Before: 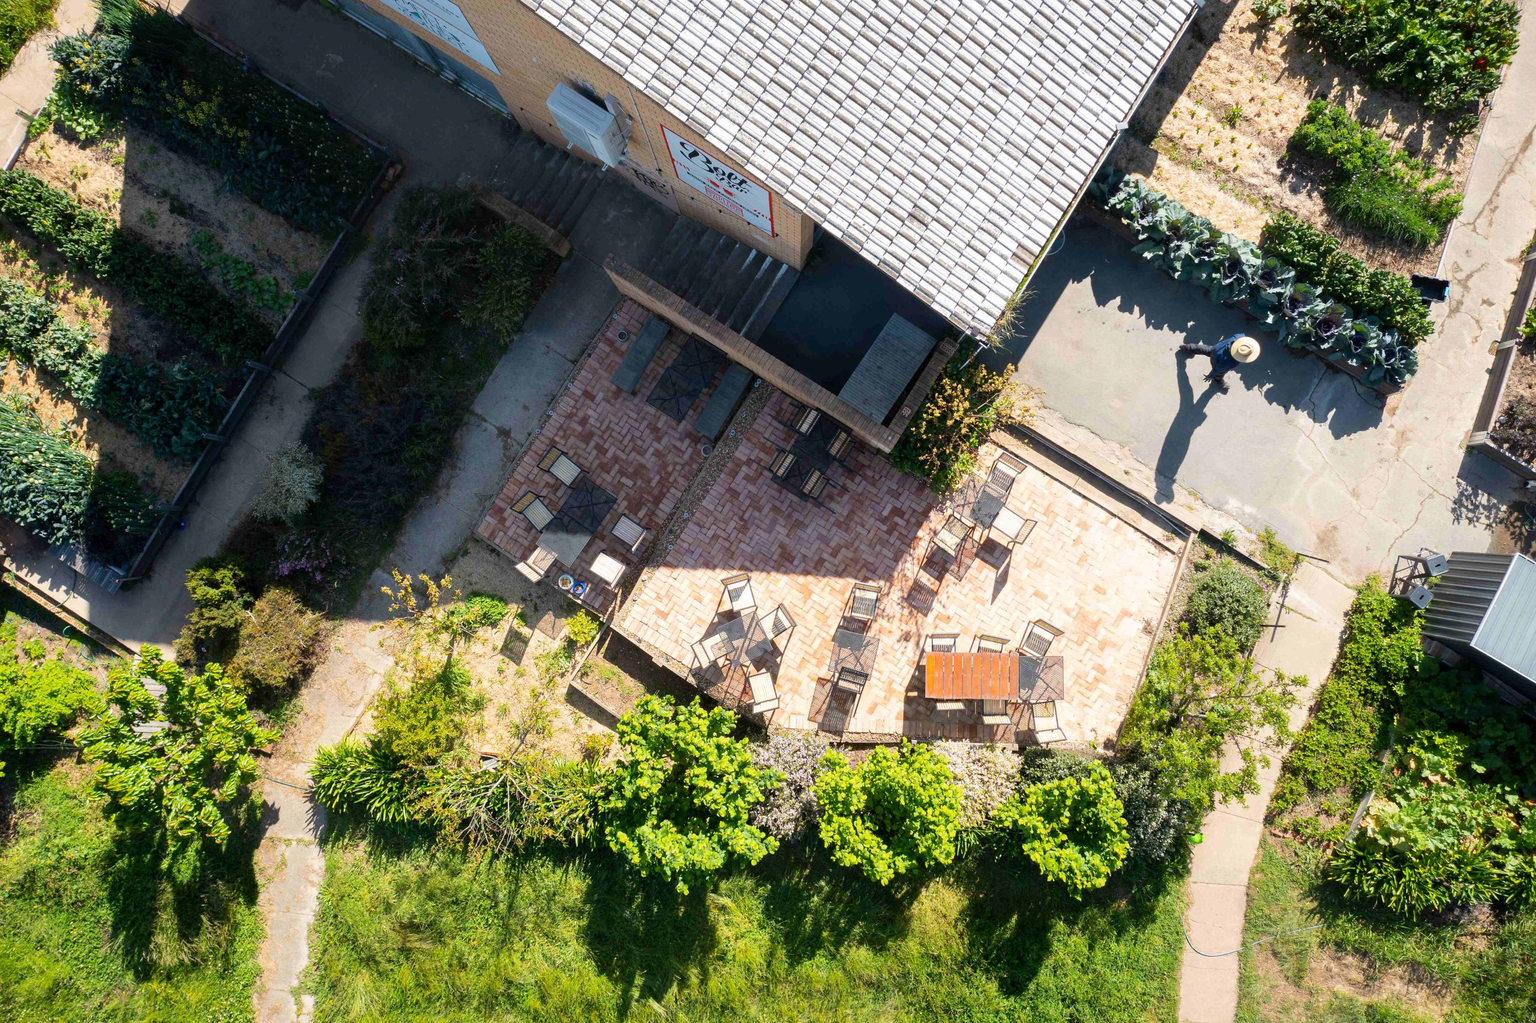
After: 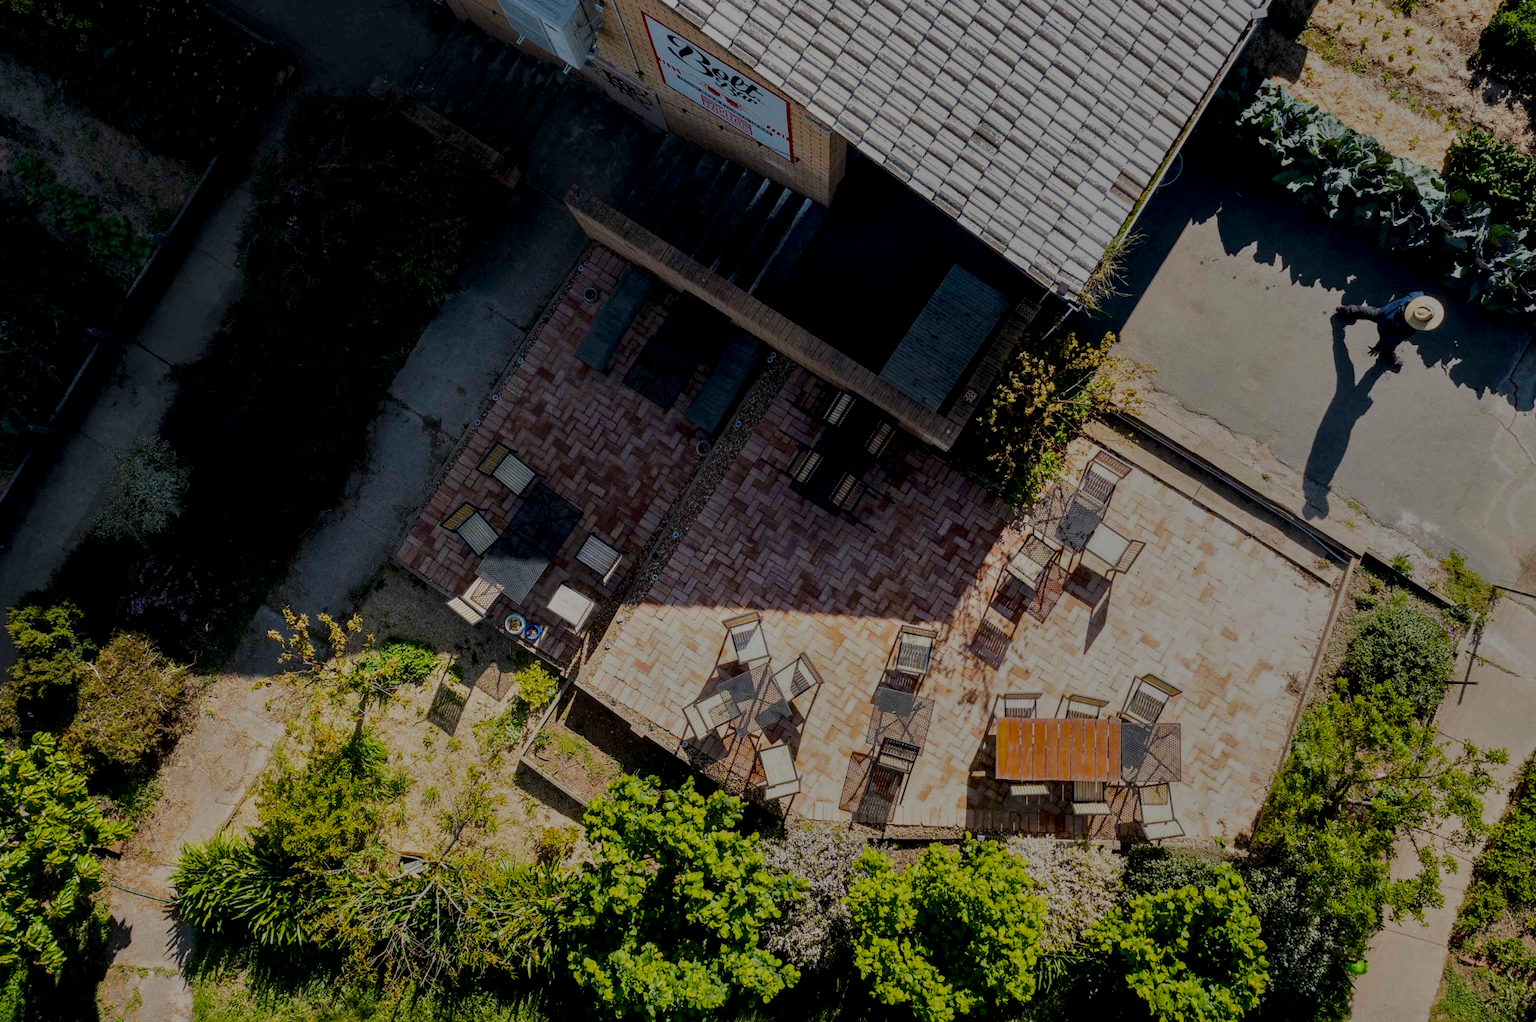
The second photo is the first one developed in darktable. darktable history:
crop and rotate: left 11.831%, top 11.346%, right 13.429%, bottom 13.899%
color balance rgb: perceptual saturation grading › global saturation 20%, perceptual saturation grading › highlights -25%, perceptual saturation grading › shadows 25%
tone equalizer: -8 EV -2 EV, -7 EV -2 EV, -6 EV -2 EV, -5 EV -2 EV, -4 EV -2 EV, -3 EV -2 EV, -2 EV -2 EV, -1 EV -1.63 EV, +0 EV -2 EV
local contrast: detail 150%
